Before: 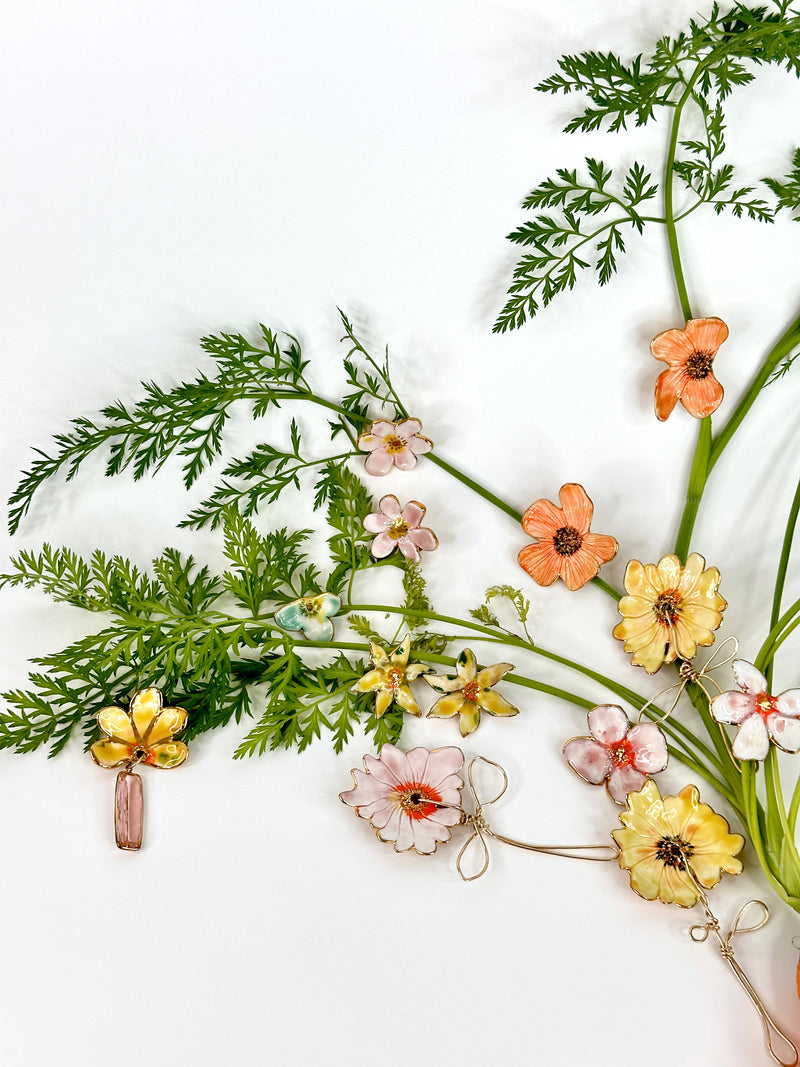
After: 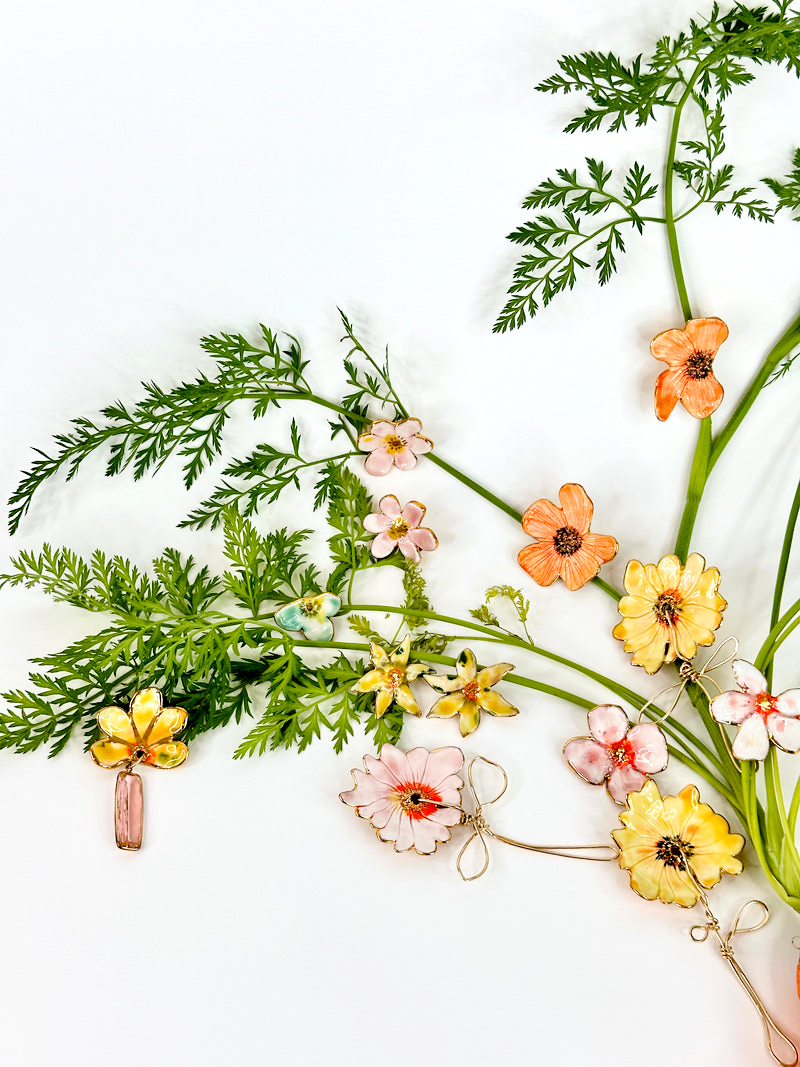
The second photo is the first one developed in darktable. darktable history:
tone curve: curves: ch0 [(0, 0) (0.004, 0.001) (0.133, 0.112) (0.325, 0.362) (0.832, 0.893) (1, 1)], color space Lab, linked channels, preserve colors none
haze removal: compatibility mode true, adaptive false
